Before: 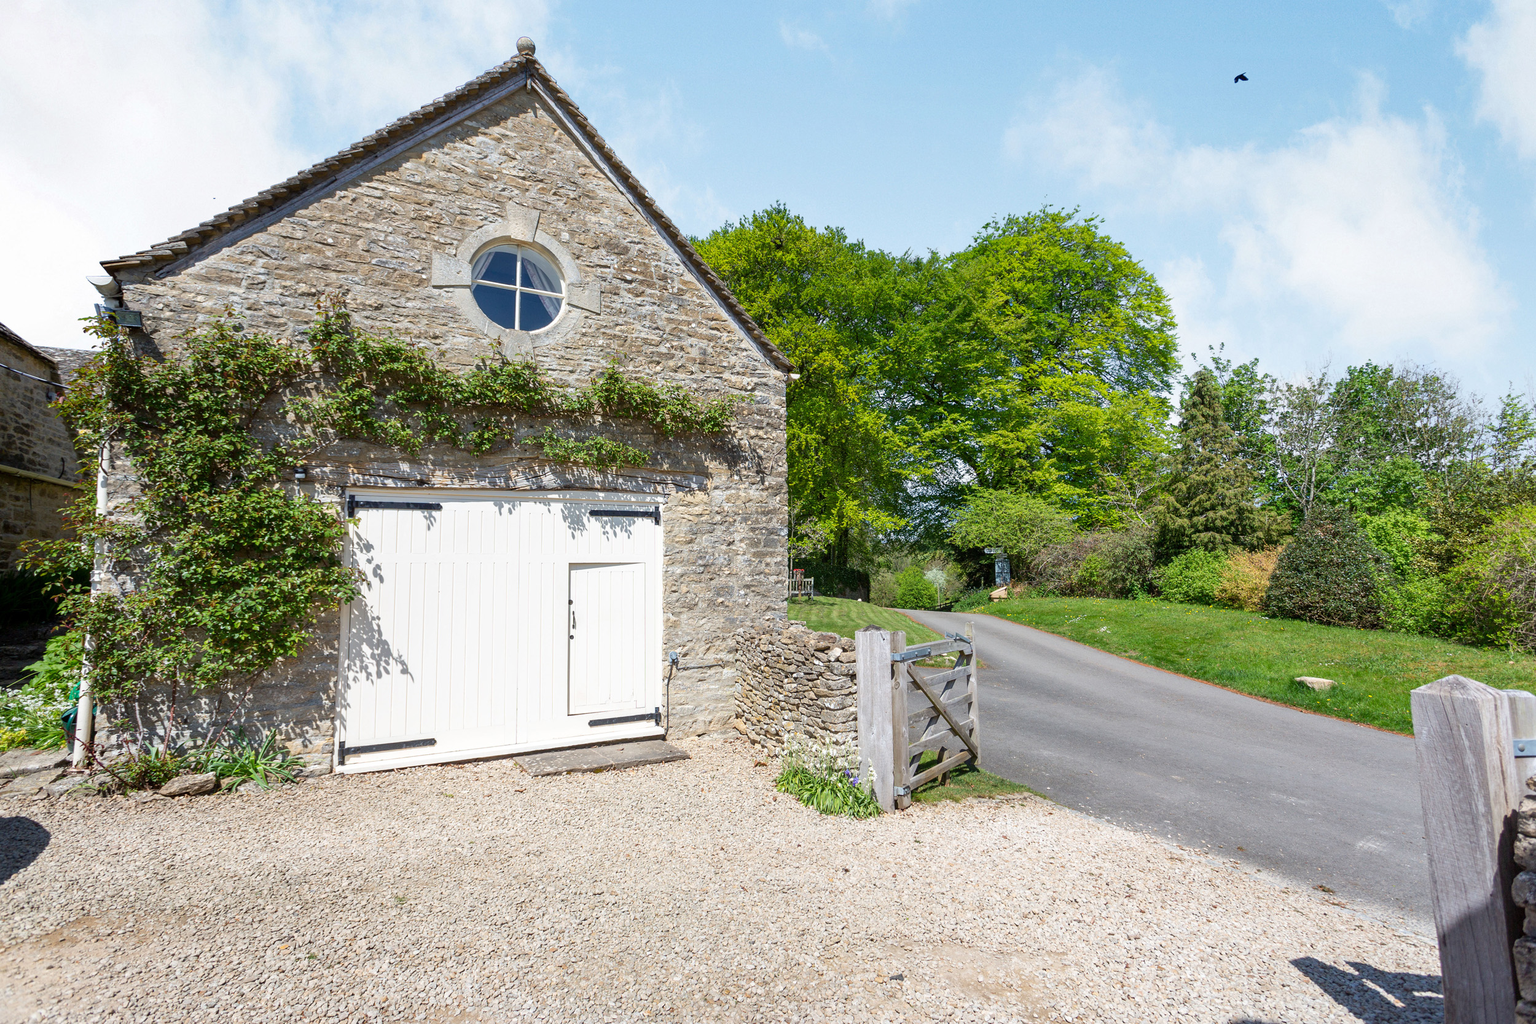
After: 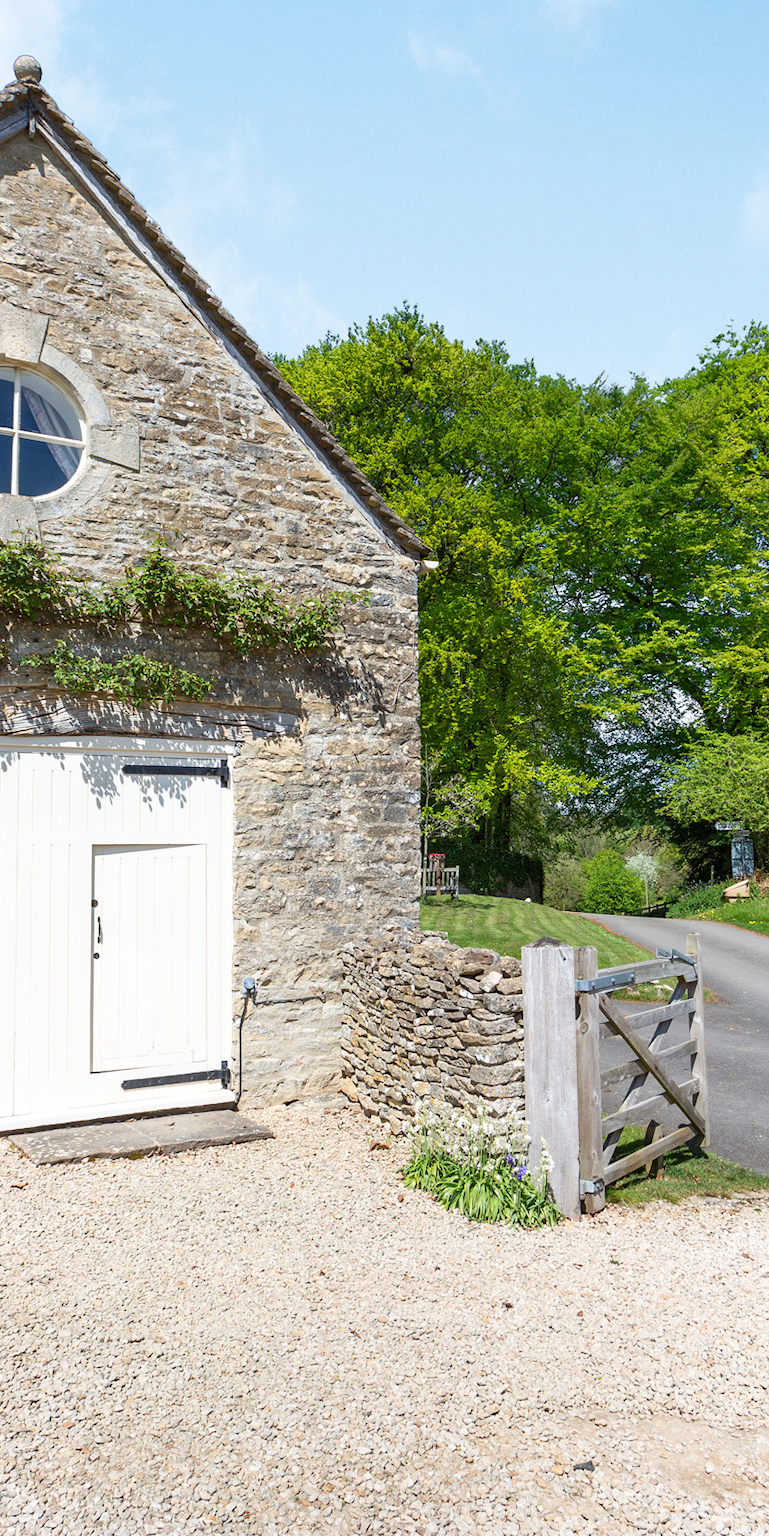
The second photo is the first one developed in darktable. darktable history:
crop: left 33.045%, right 33.522%
shadows and highlights: shadows -1.84, highlights 38.26
